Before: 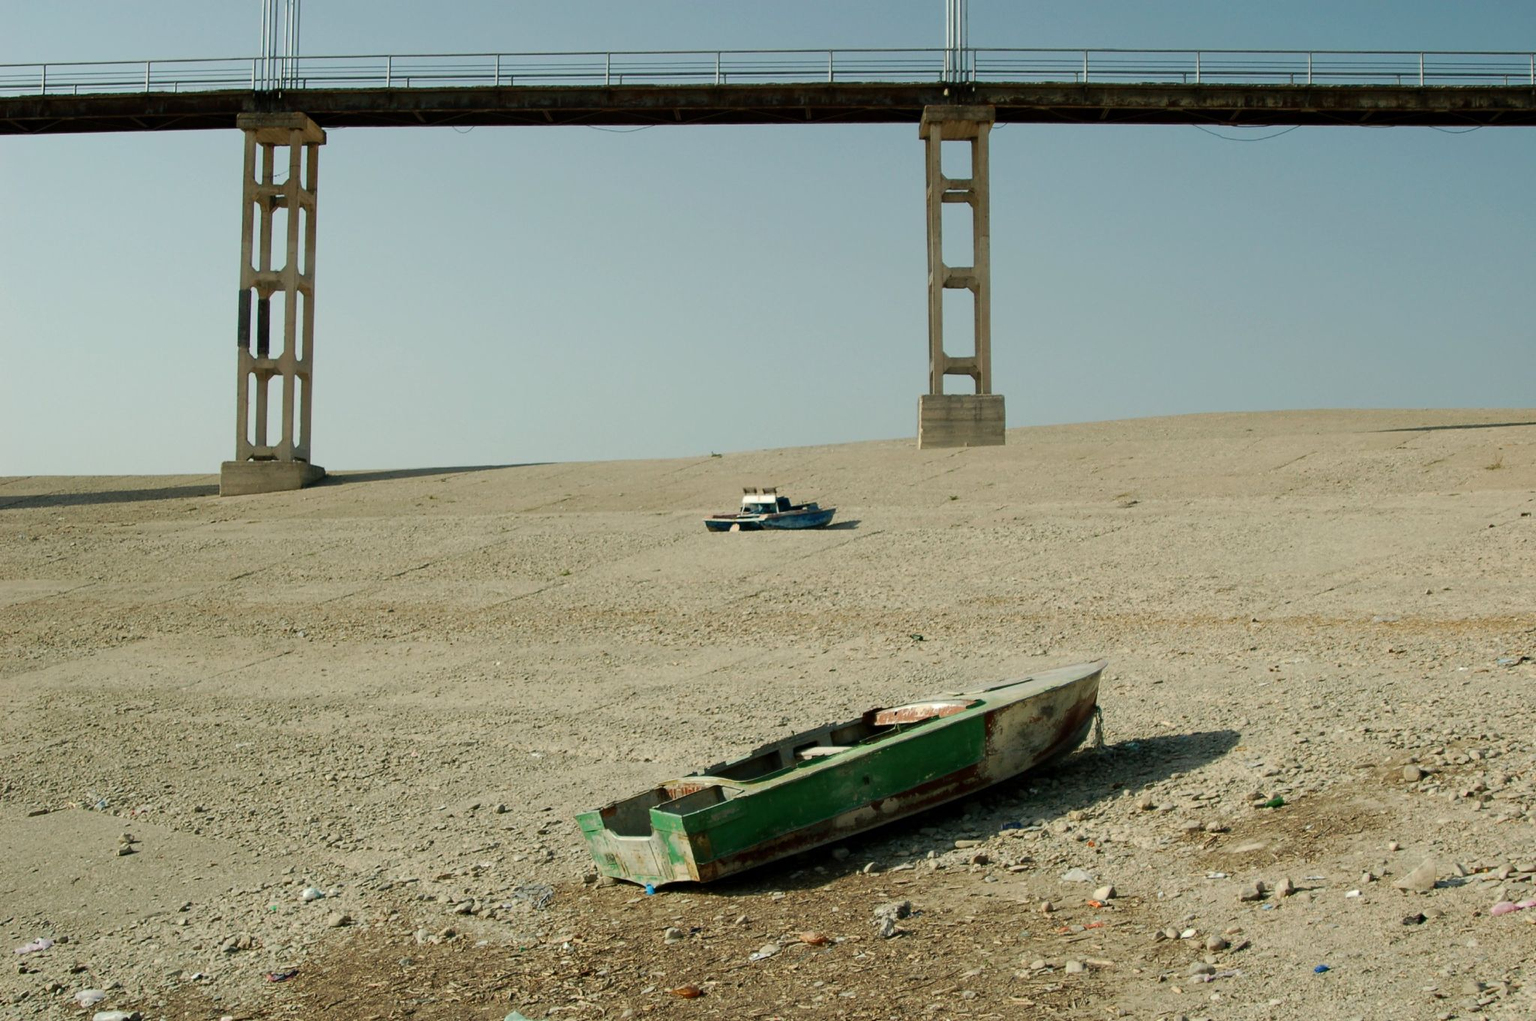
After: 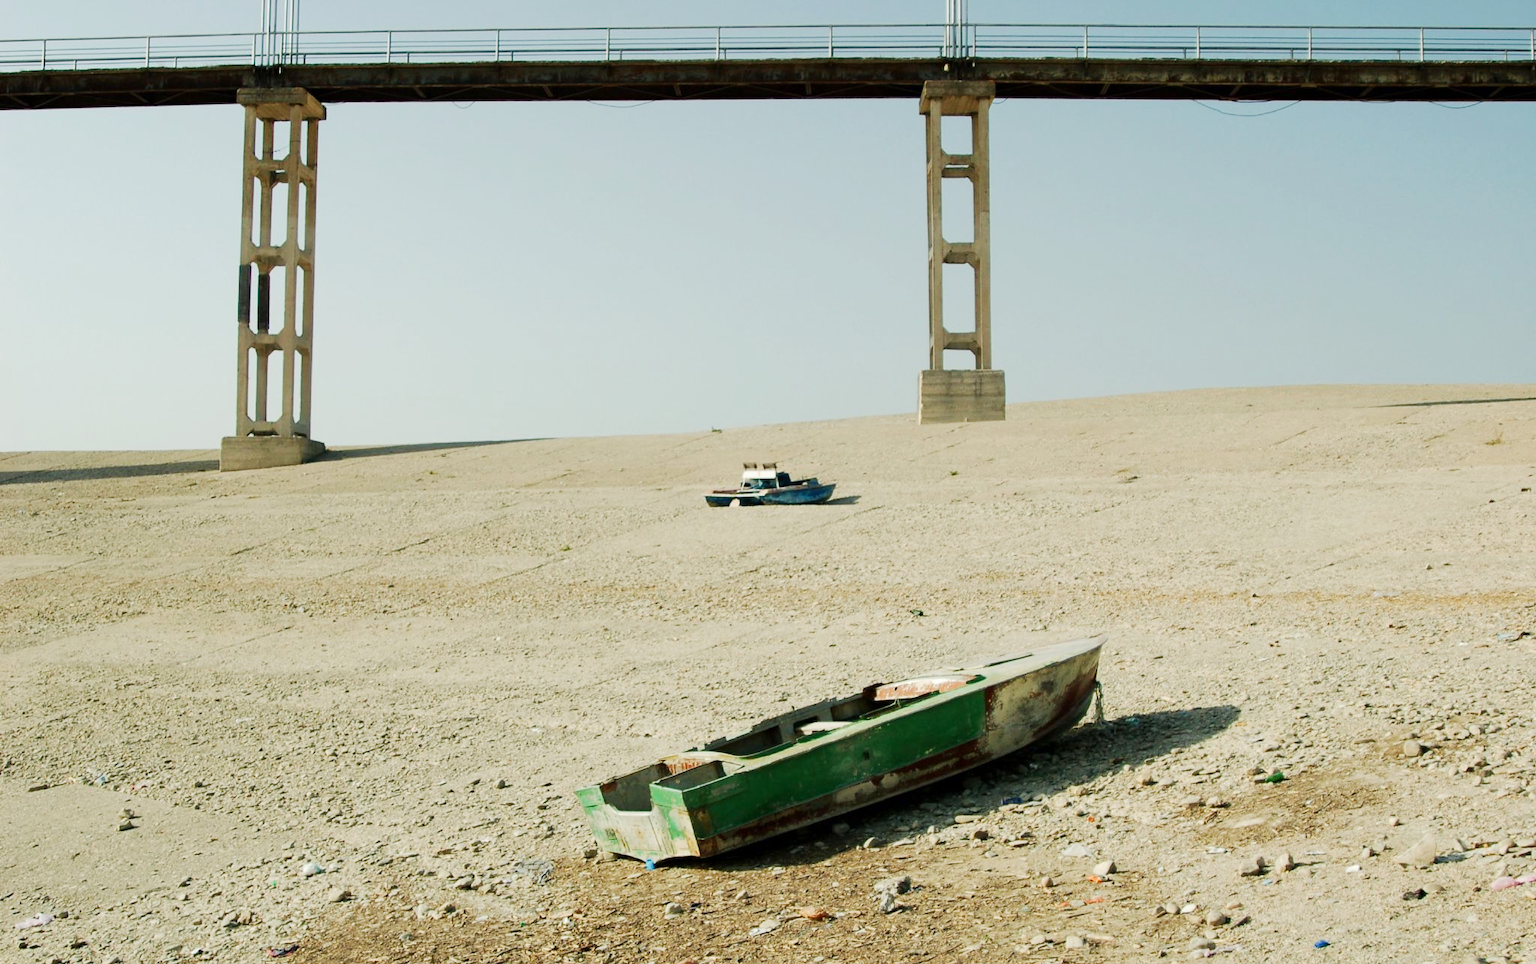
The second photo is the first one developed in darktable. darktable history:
tone equalizer: -8 EV -1.84 EV, -7 EV -1.16 EV, -6 EV -1.62 EV, smoothing diameter 25%, edges refinement/feathering 10, preserve details guided filter
tone curve: curves: ch0 [(0, 0) (0.003, 0.003) (0.011, 0.014) (0.025, 0.033) (0.044, 0.06) (0.069, 0.096) (0.1, 0.132) (0.136, 0.174) (0.177, 0.226) (0.224, 0.282) (0.277, 0.352) (0.335, 0.435) (0.399, 0.524) (0.468, 0.615) (0.543, 0.695) (0.623, 0.771) (0.709, 0.835) (0.801, 0.894) (0.898, 0.944) (1, 1)], preserve colors none
crop and rotate: top 2.479%, bottom 3.018%
